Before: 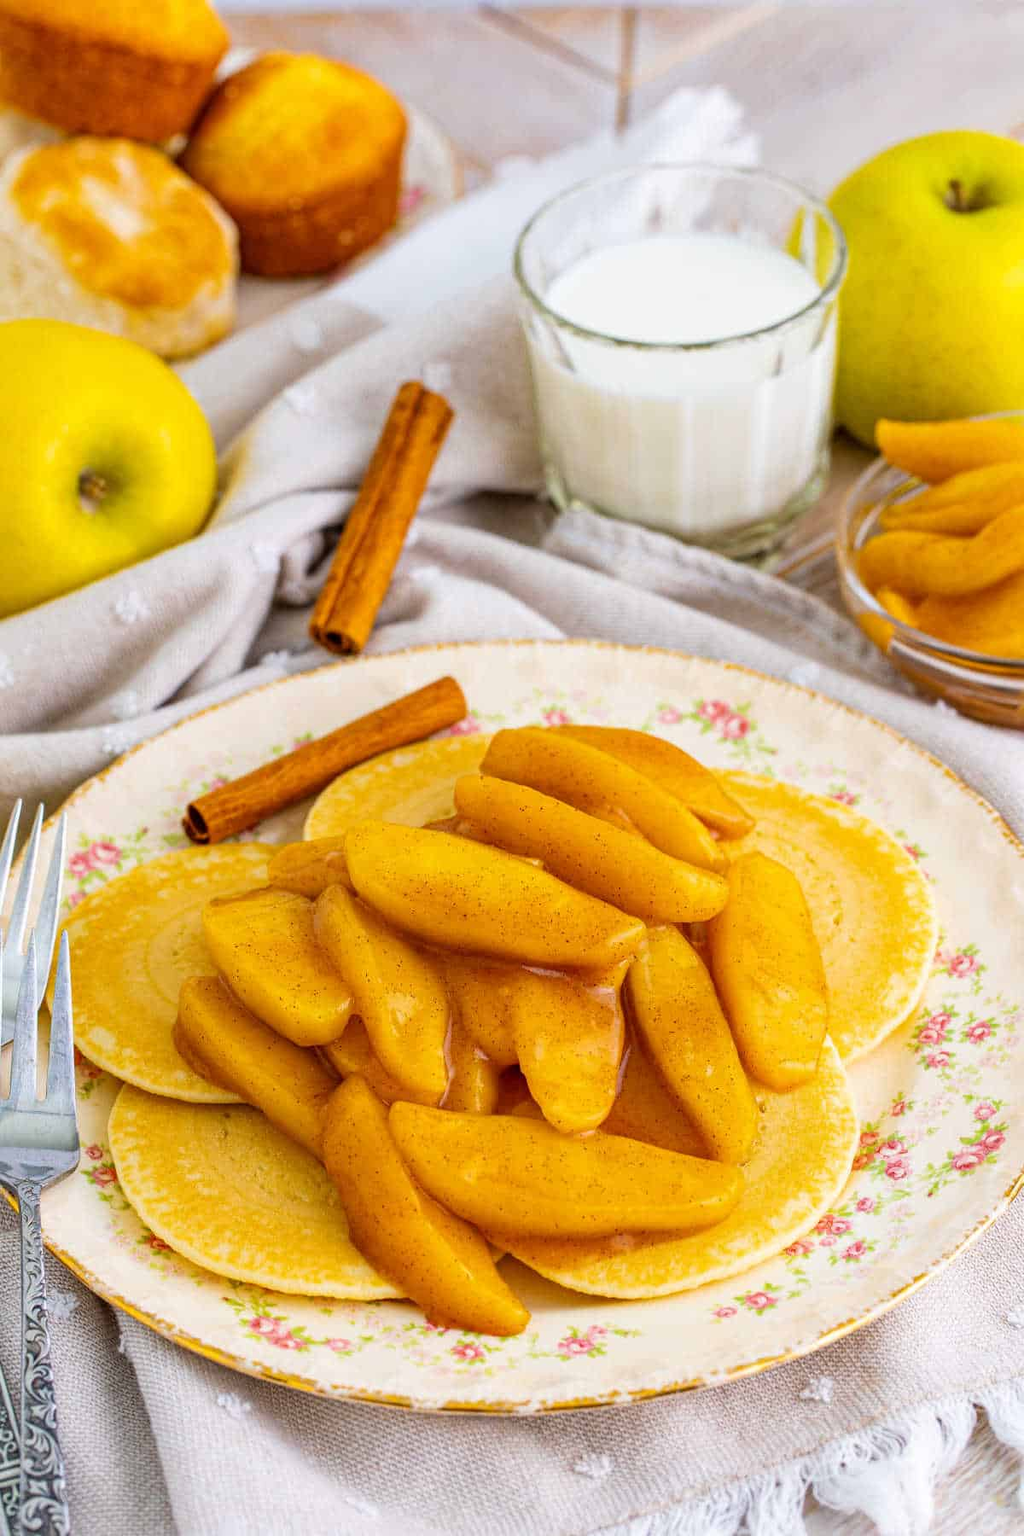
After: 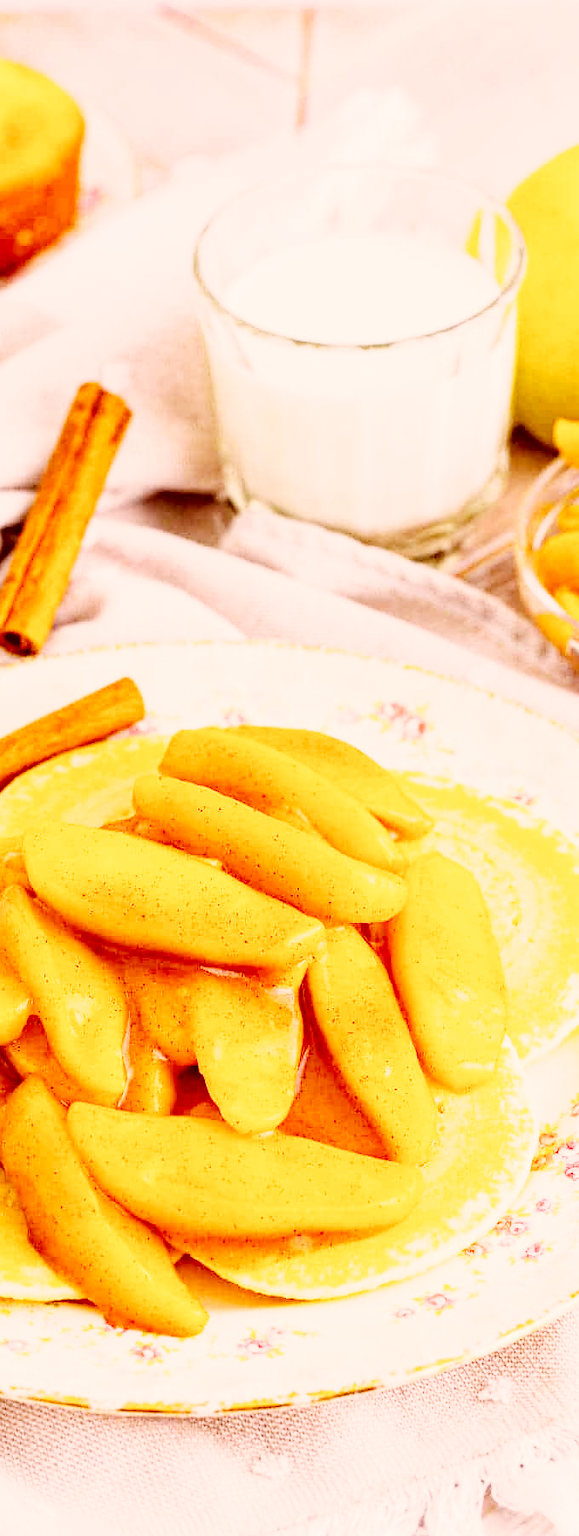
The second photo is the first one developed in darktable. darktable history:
sharpen: radius 1.035, threshold 0.892
crop: left 31.423%, top 0.016%, right 11.979%
color correction: highlights a* 9.42, highlights b* 9.03, shadows a* 39.54, shadows b* 39.96, saturation 0.786
base curve: curves: ch0 [(0, 0) (0, 0.001) (0.001, 0.001) (0.004, 0.002) (0.007, 0.004) (0.015, 0.013) (0.033, 0.045) (0.052, 0.096) (0.075, 0.17) (0.099, 0.241) (0.163, 0.42) (0.219, 0.55) (0.259, 0.616) (0.327, 0.722) (0.365, 0.765) (0.522, 0.873) (0.547, 0.881) (0.689, 0.919) (0.826, 0.952) (1, 1)], preserve colors none
